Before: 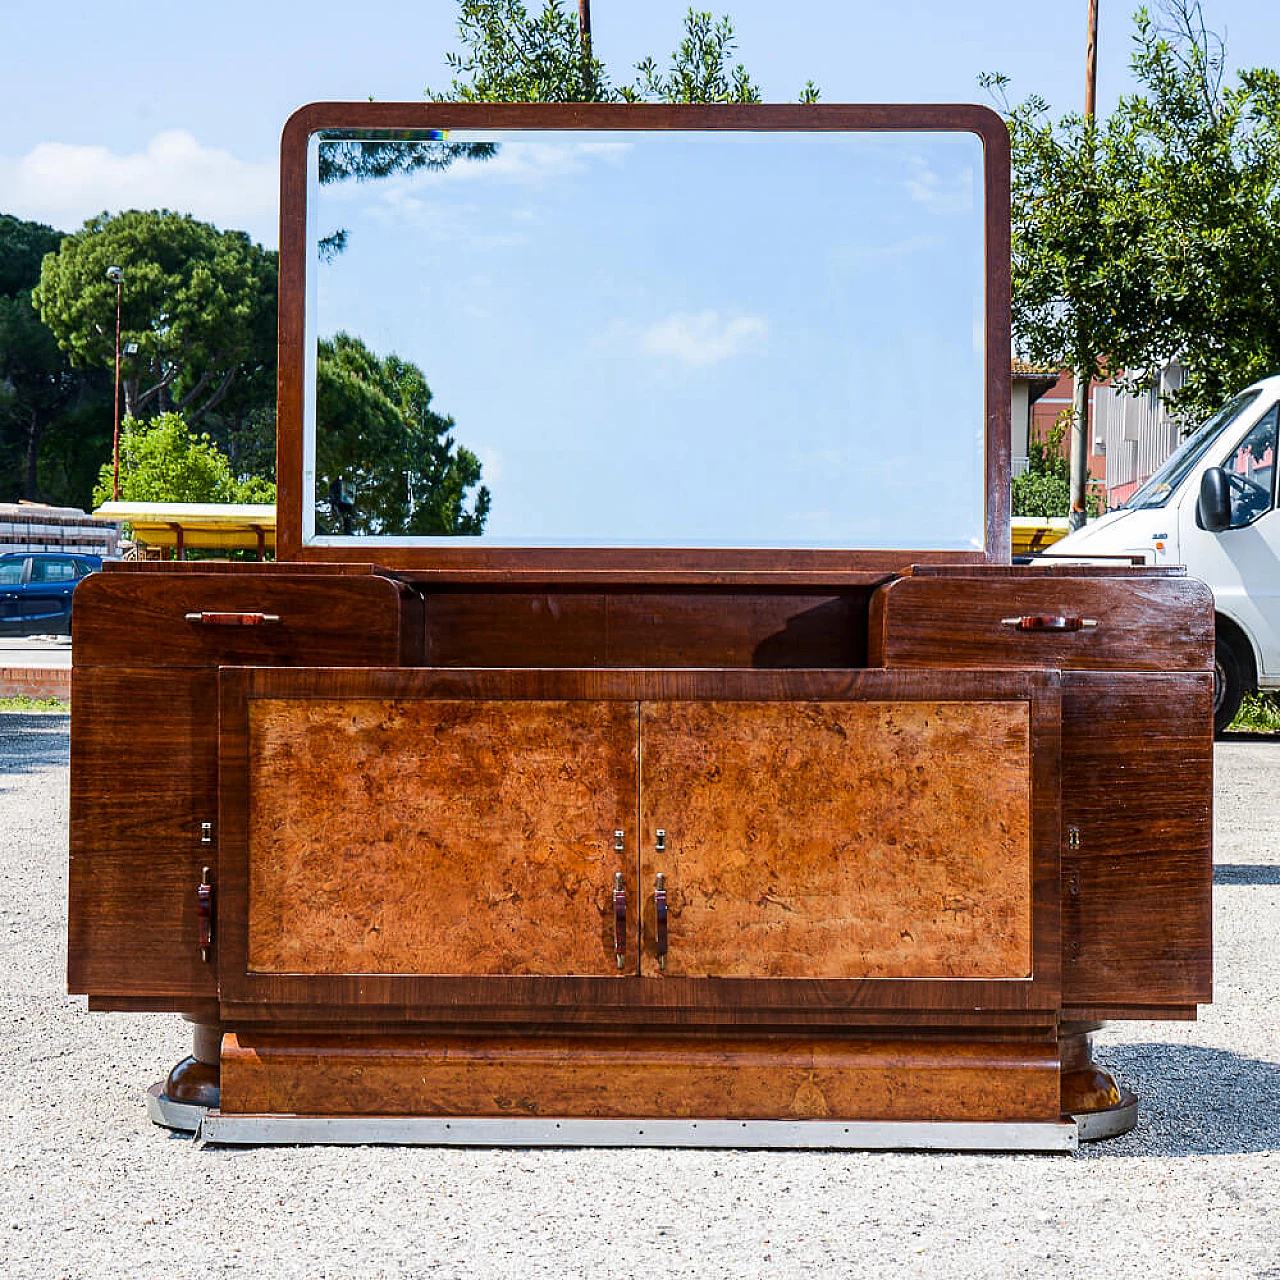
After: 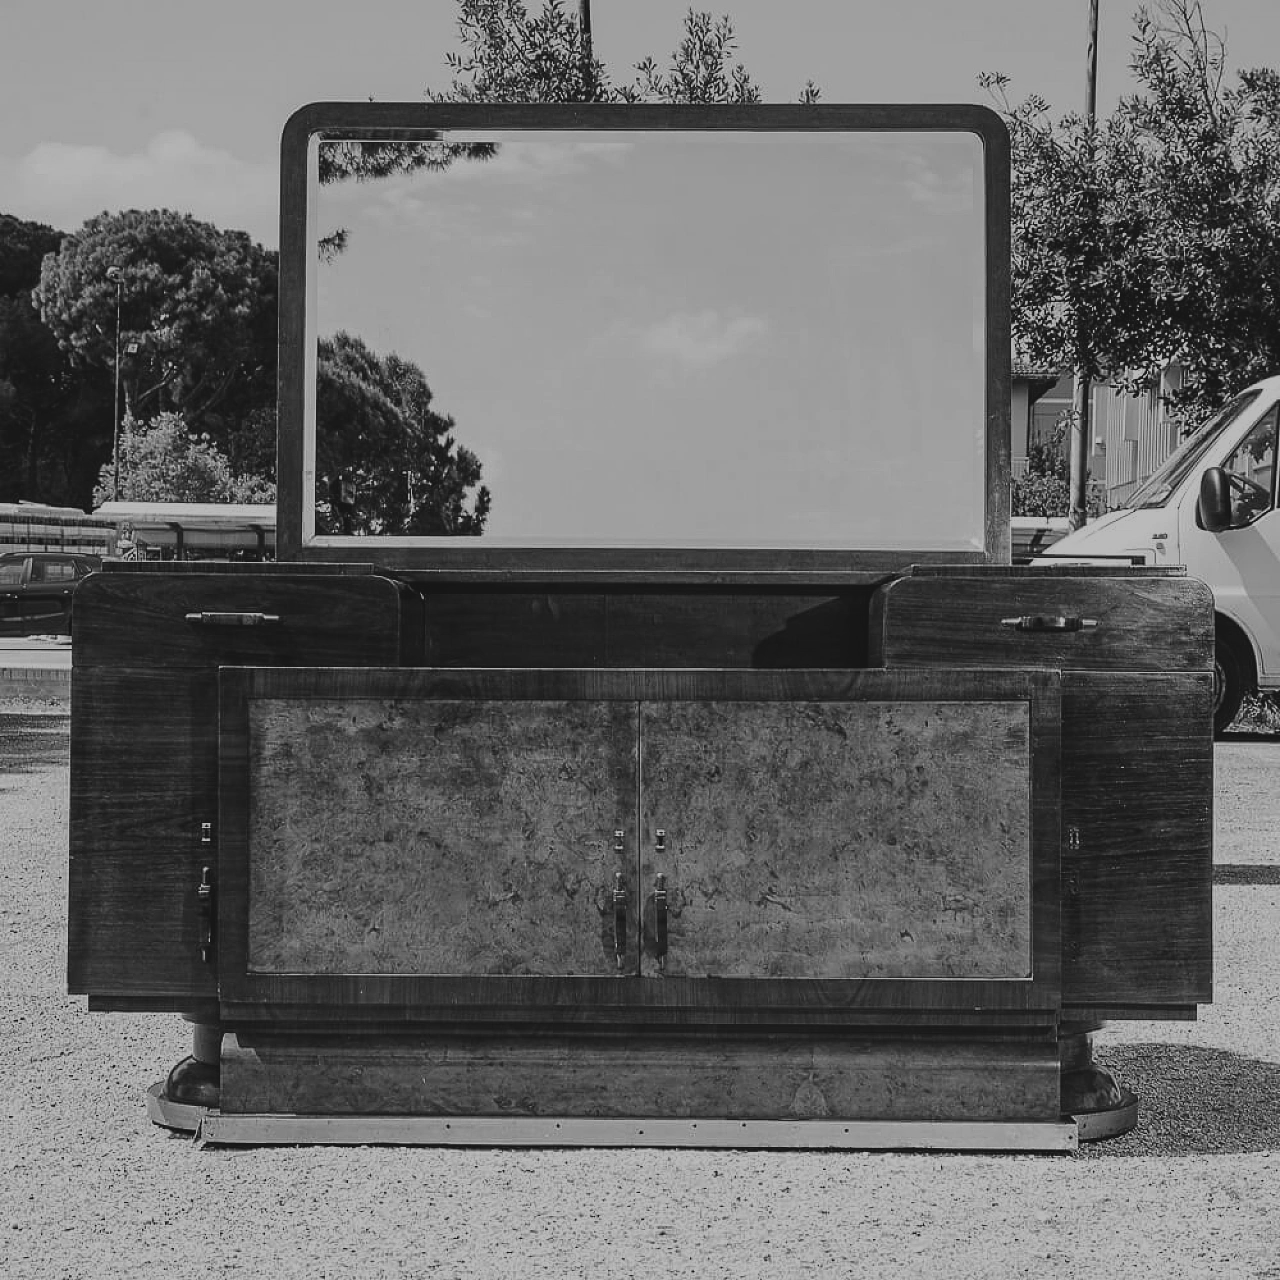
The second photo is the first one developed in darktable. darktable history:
monochrome: on, module defaults
exposure: black level correction -0.016, exposure -1.018 EV, compensate highlight preservation false
